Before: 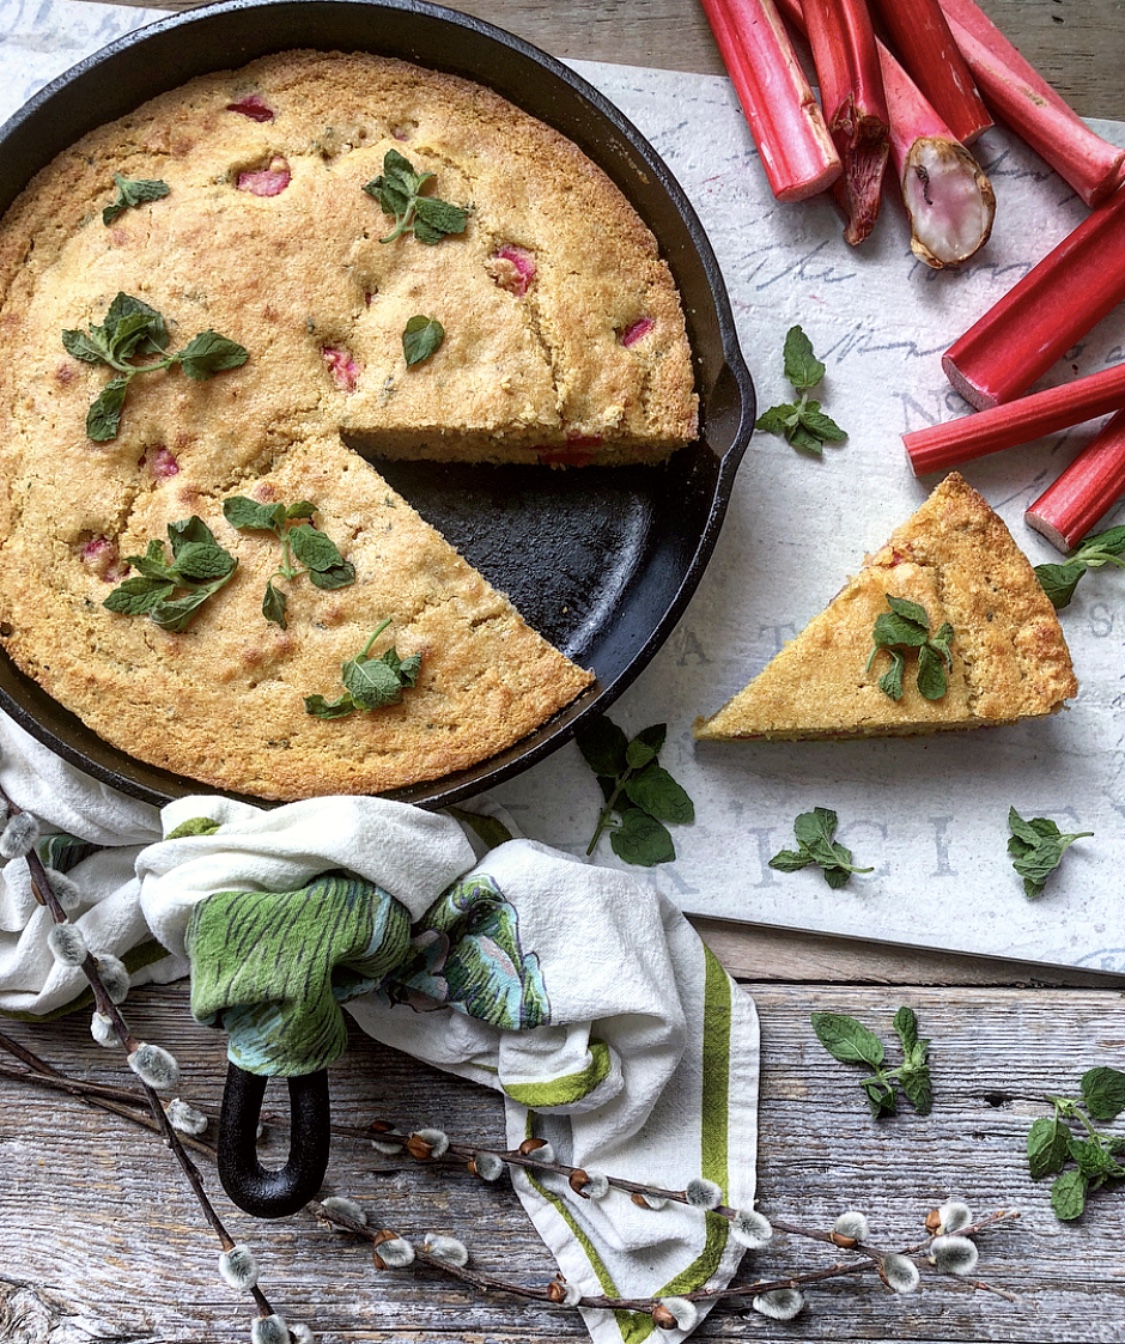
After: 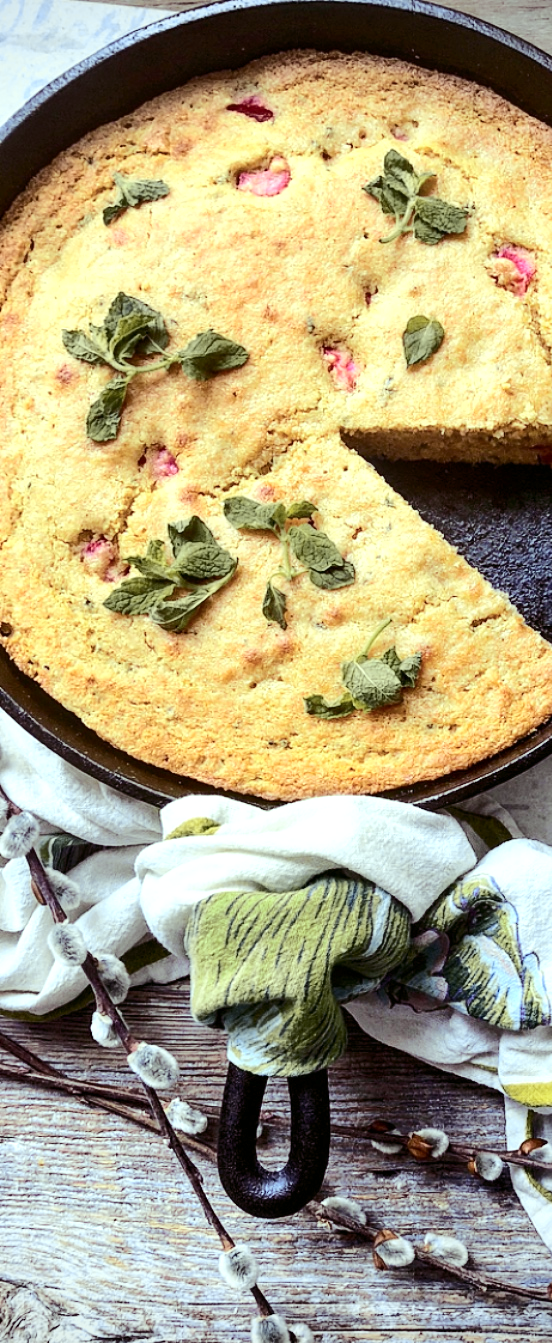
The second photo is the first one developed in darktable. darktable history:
crop and rotate: left 0%, top 0%, right 50.845%
color balance rgb: shadows lift › luminance 0.49%, shadows lift › chroma 6.83%, shadows lift › hue 300.29°, power › hue 208.98°, highlights gain › luminance 20.24%, highlights gain › chroma 2.73%, highlights gain › hue 173.85°, perceptual saturation grading › global saturation 18.05%
vignetting: unbound false
tone curve: curves: ch0 [(0, 0) (0.21, 0.21) (0.43, 0.586) (0.65, 0.793) (1, 1)]; ch1 [(0, 0) (0.382, 0.447) (0.492, 0.484) (0.544, 0.547) (0.583, 0.578) (0.599, 0.595) (0.67, 0.673) (1, 1)]; ch2 [(0, 0) (0.411, 0.382) (0.492, 0.5) (0.531, 0.534) (0.56, 0.573) (0.599, 0.602) (0.696, 0.693) (1, 1)], color space Lab, independent channels, preserve colors none
exposure: exposure 0.081 EV, compensate highlight preservation false
